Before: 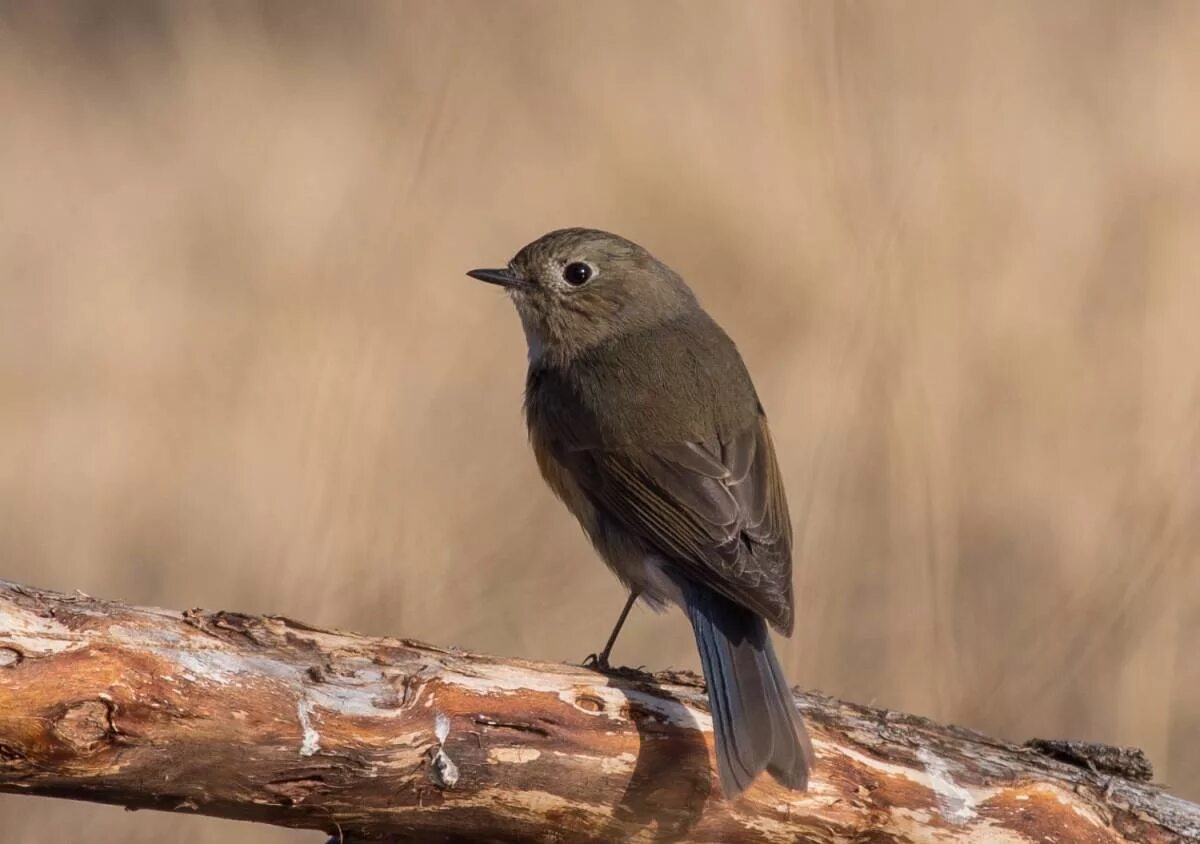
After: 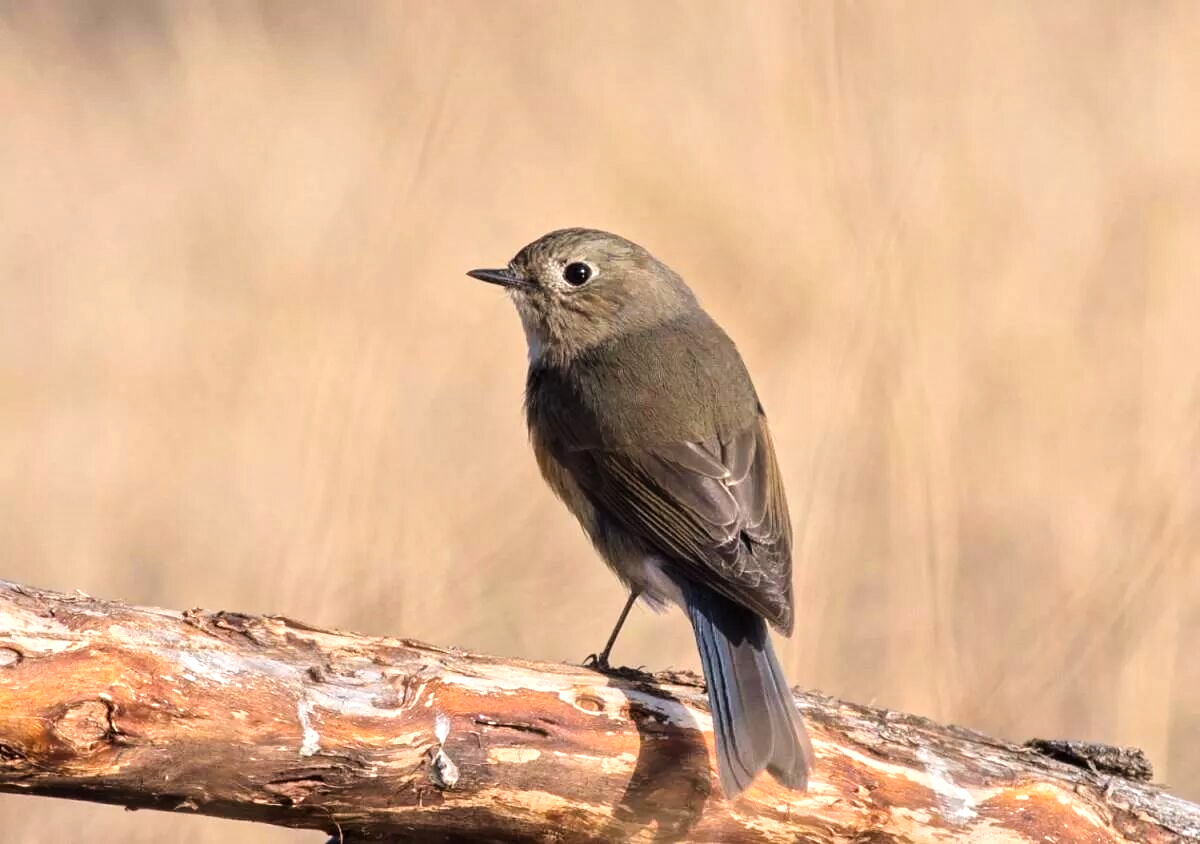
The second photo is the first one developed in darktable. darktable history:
tone equalizer: -7 EV 0.147 EV, -6 EV 0.617 EV, -5 EV 1.11 EV, -4 EV 1.37 EV, -3 EV 1.14 EV, -2 EV 0.6 EV, -1 EV 0.167 EV, smoothing diameter 2.03%, edges refinement/feathering 24.35, mask exposure compensation -1.57 EV, filter diffusion 5
color calibration: illuminant same as pipeline (D50), adaptation XYZ, x 0.347, y 0.358, temperature 5013.5 K
